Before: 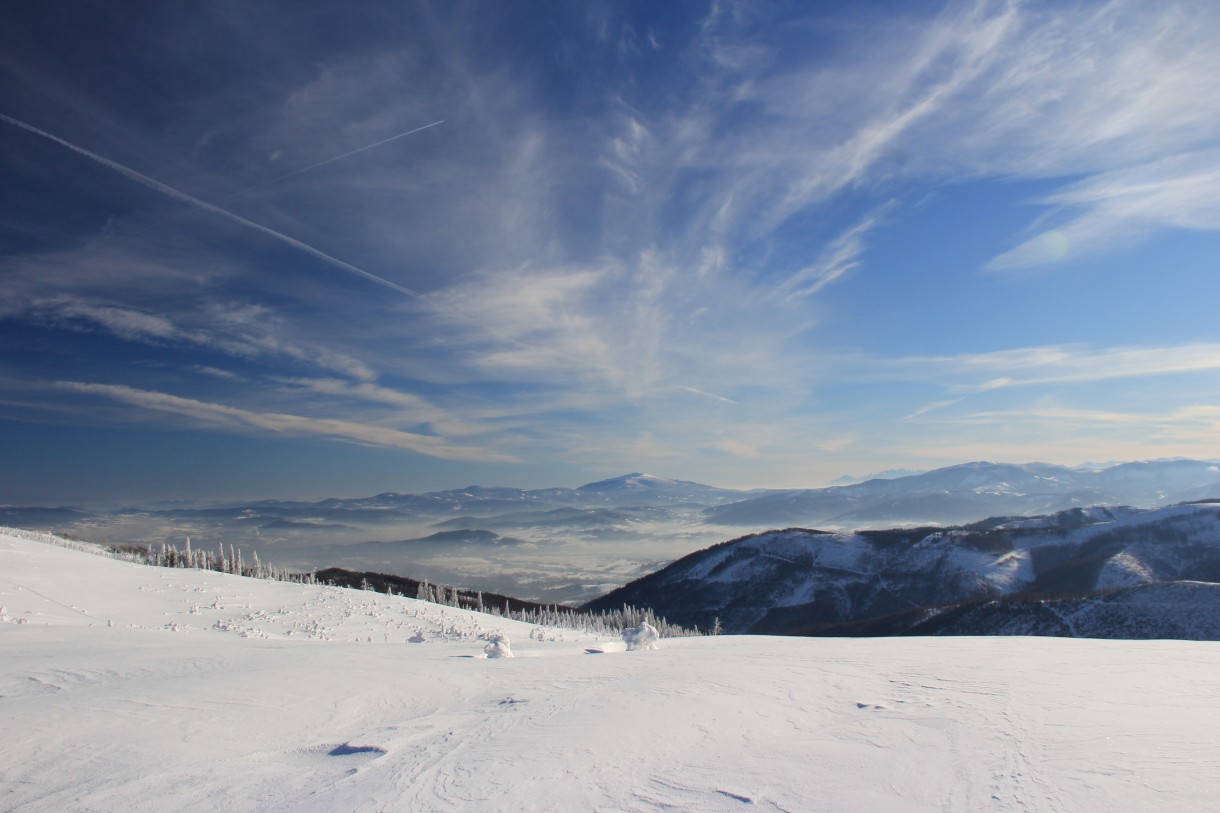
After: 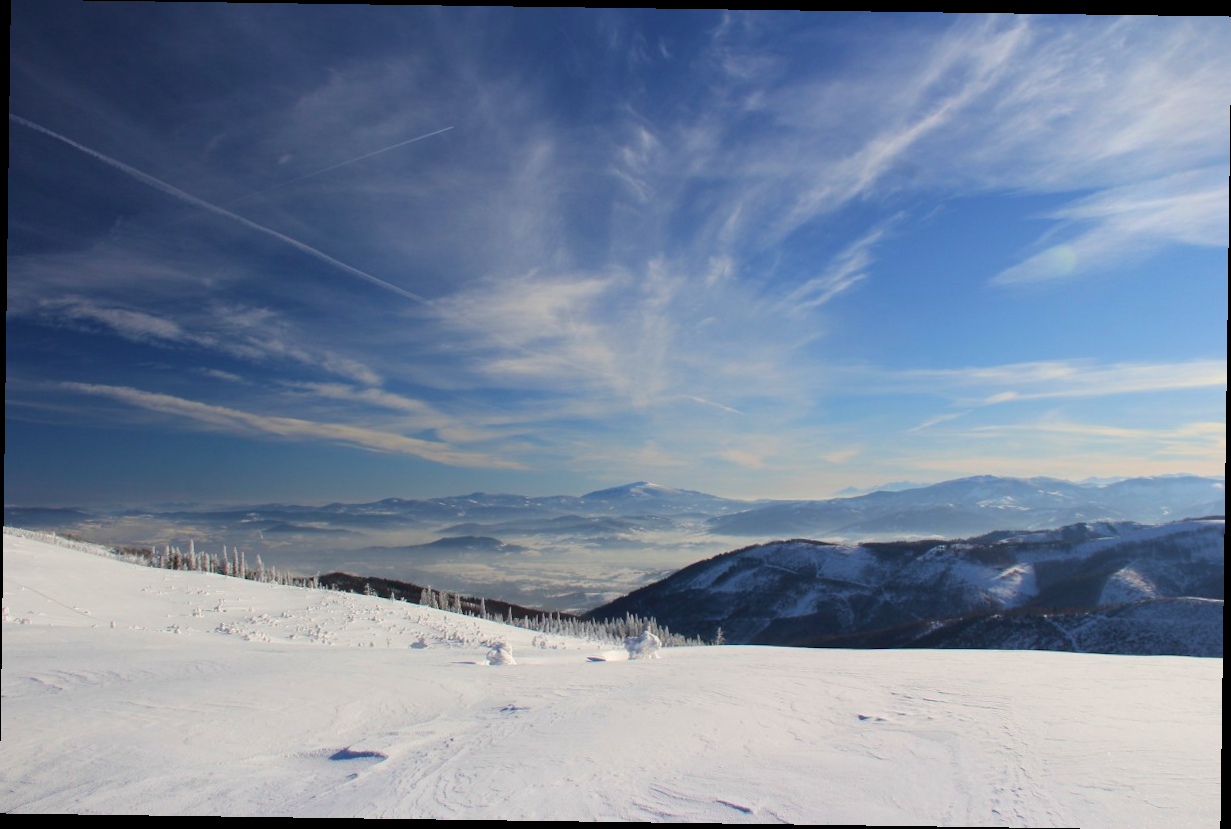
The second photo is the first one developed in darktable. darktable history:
rotate and perspective: rotation 0.8°, automatic cropping off
velvia: on, module defaults
